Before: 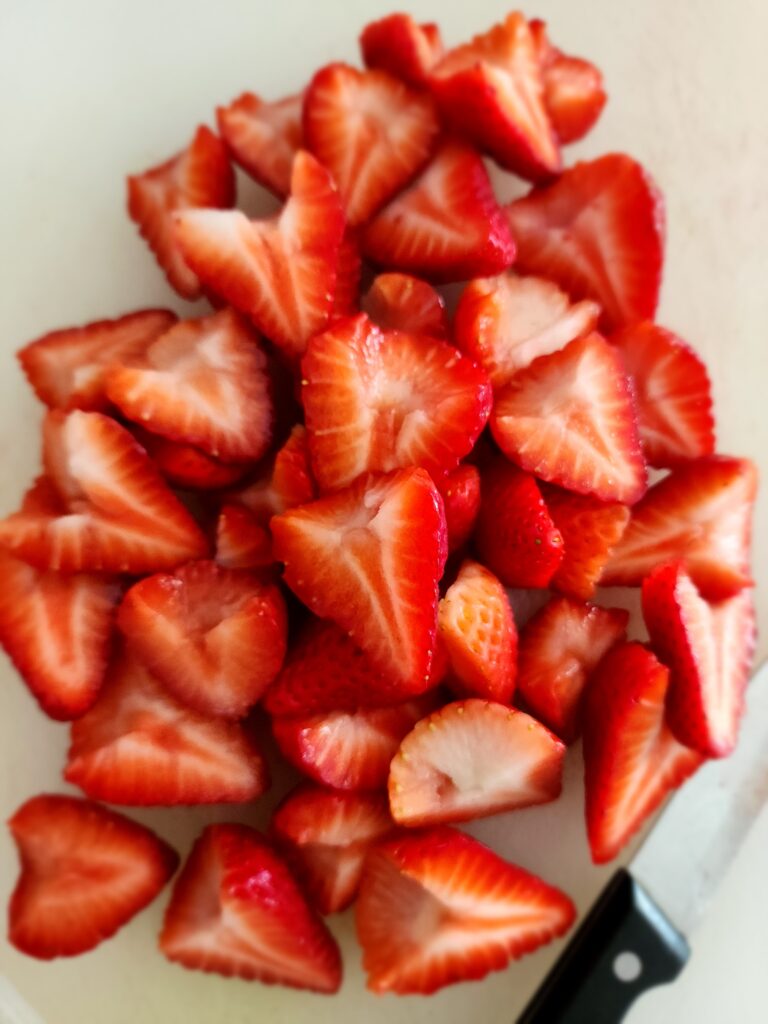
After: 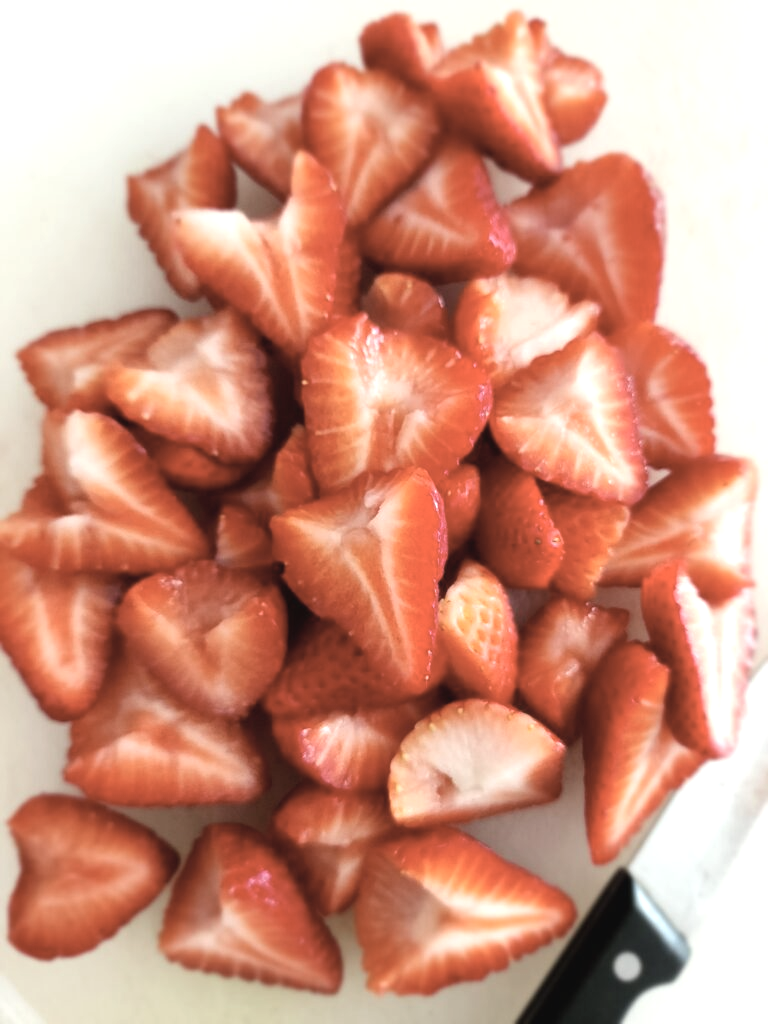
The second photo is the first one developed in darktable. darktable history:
exposure: black level correction 0, exposure 0.694 EV, compensate exposure bias true, compensate highlight preservation false
contrast brightness saturation: contrast -0.057, saturation -0.414
